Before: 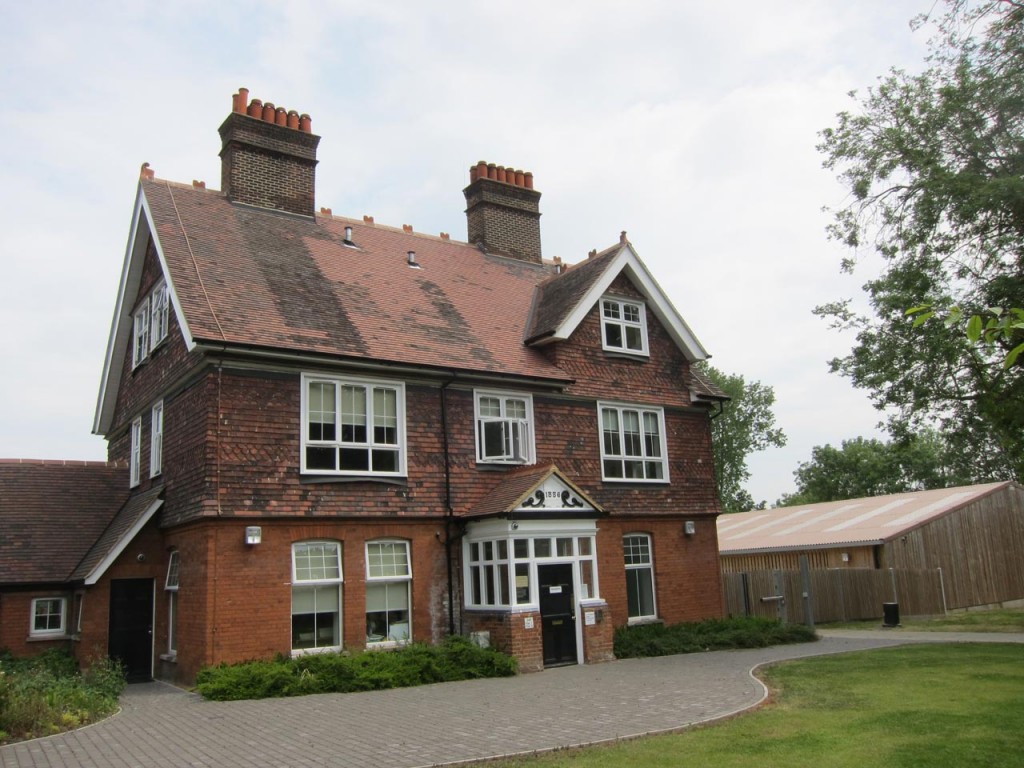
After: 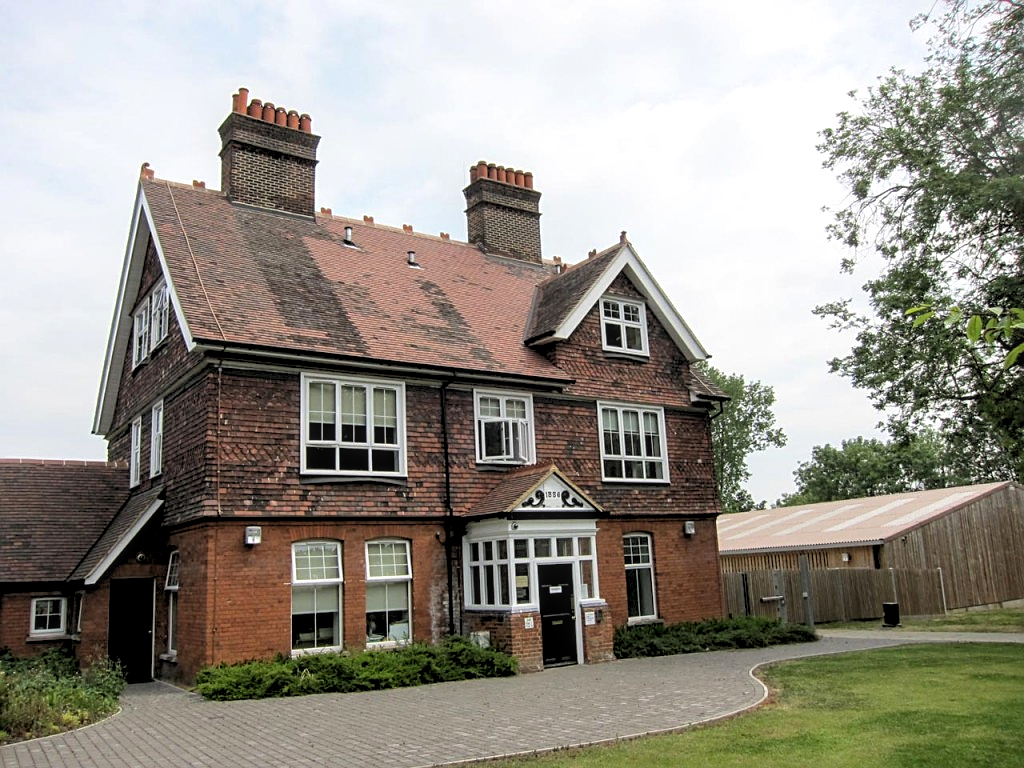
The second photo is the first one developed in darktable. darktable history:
local contrast: on, module defaults
rgb levels: levels [[0.013, 0.434, 0.89], [0, 0.5, 1], [0, 0.5, 1]]
sharpen: on, module defaults
